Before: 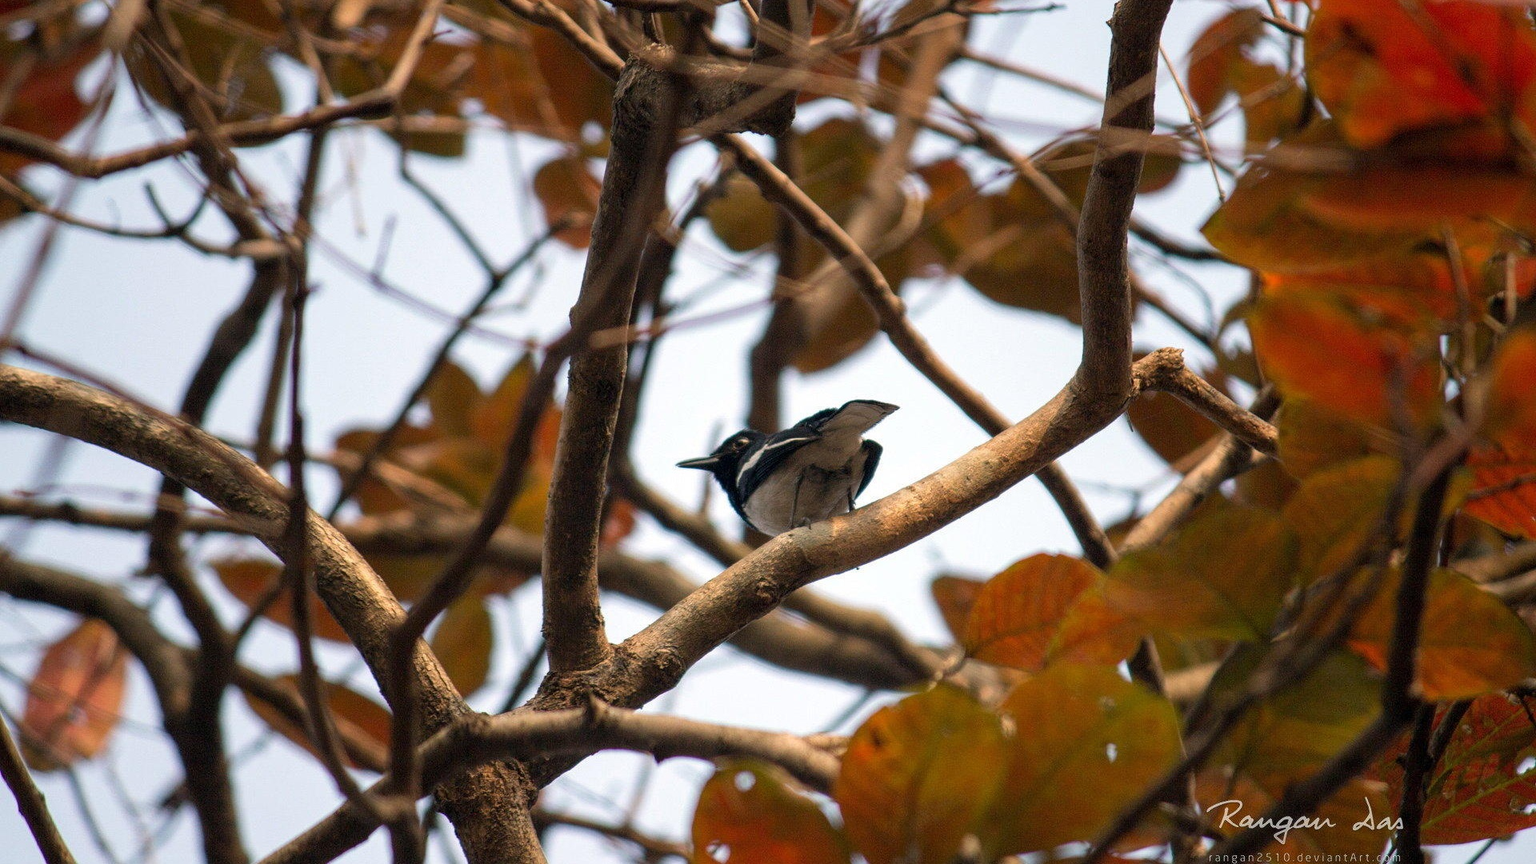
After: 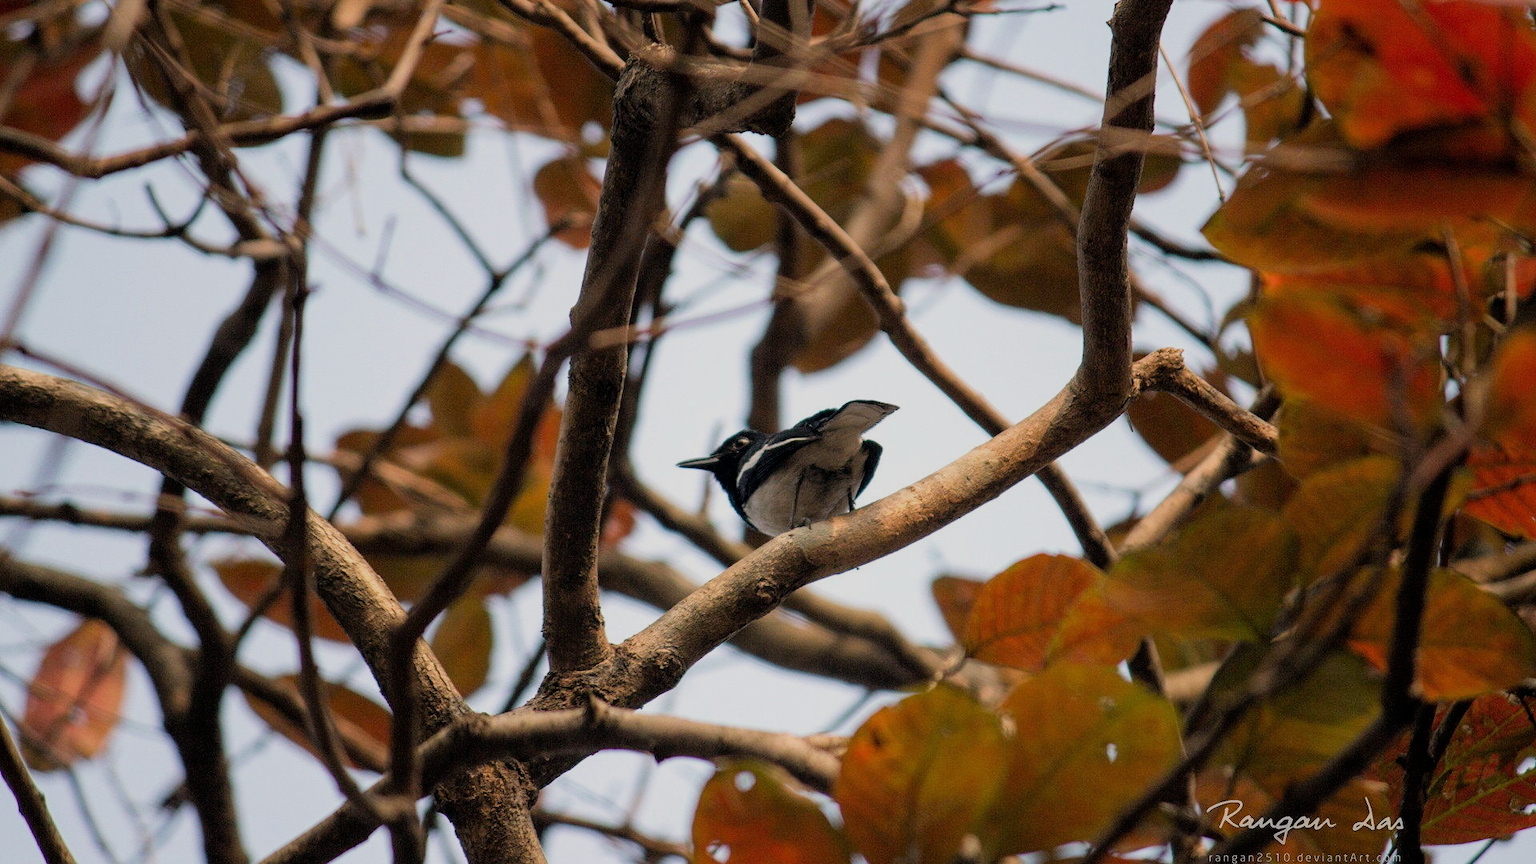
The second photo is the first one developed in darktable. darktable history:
filmic rgb: black relative exposure -7.99 EV, white relative exposure 3.96 EV, hardness 4.1, contrast 0.984
